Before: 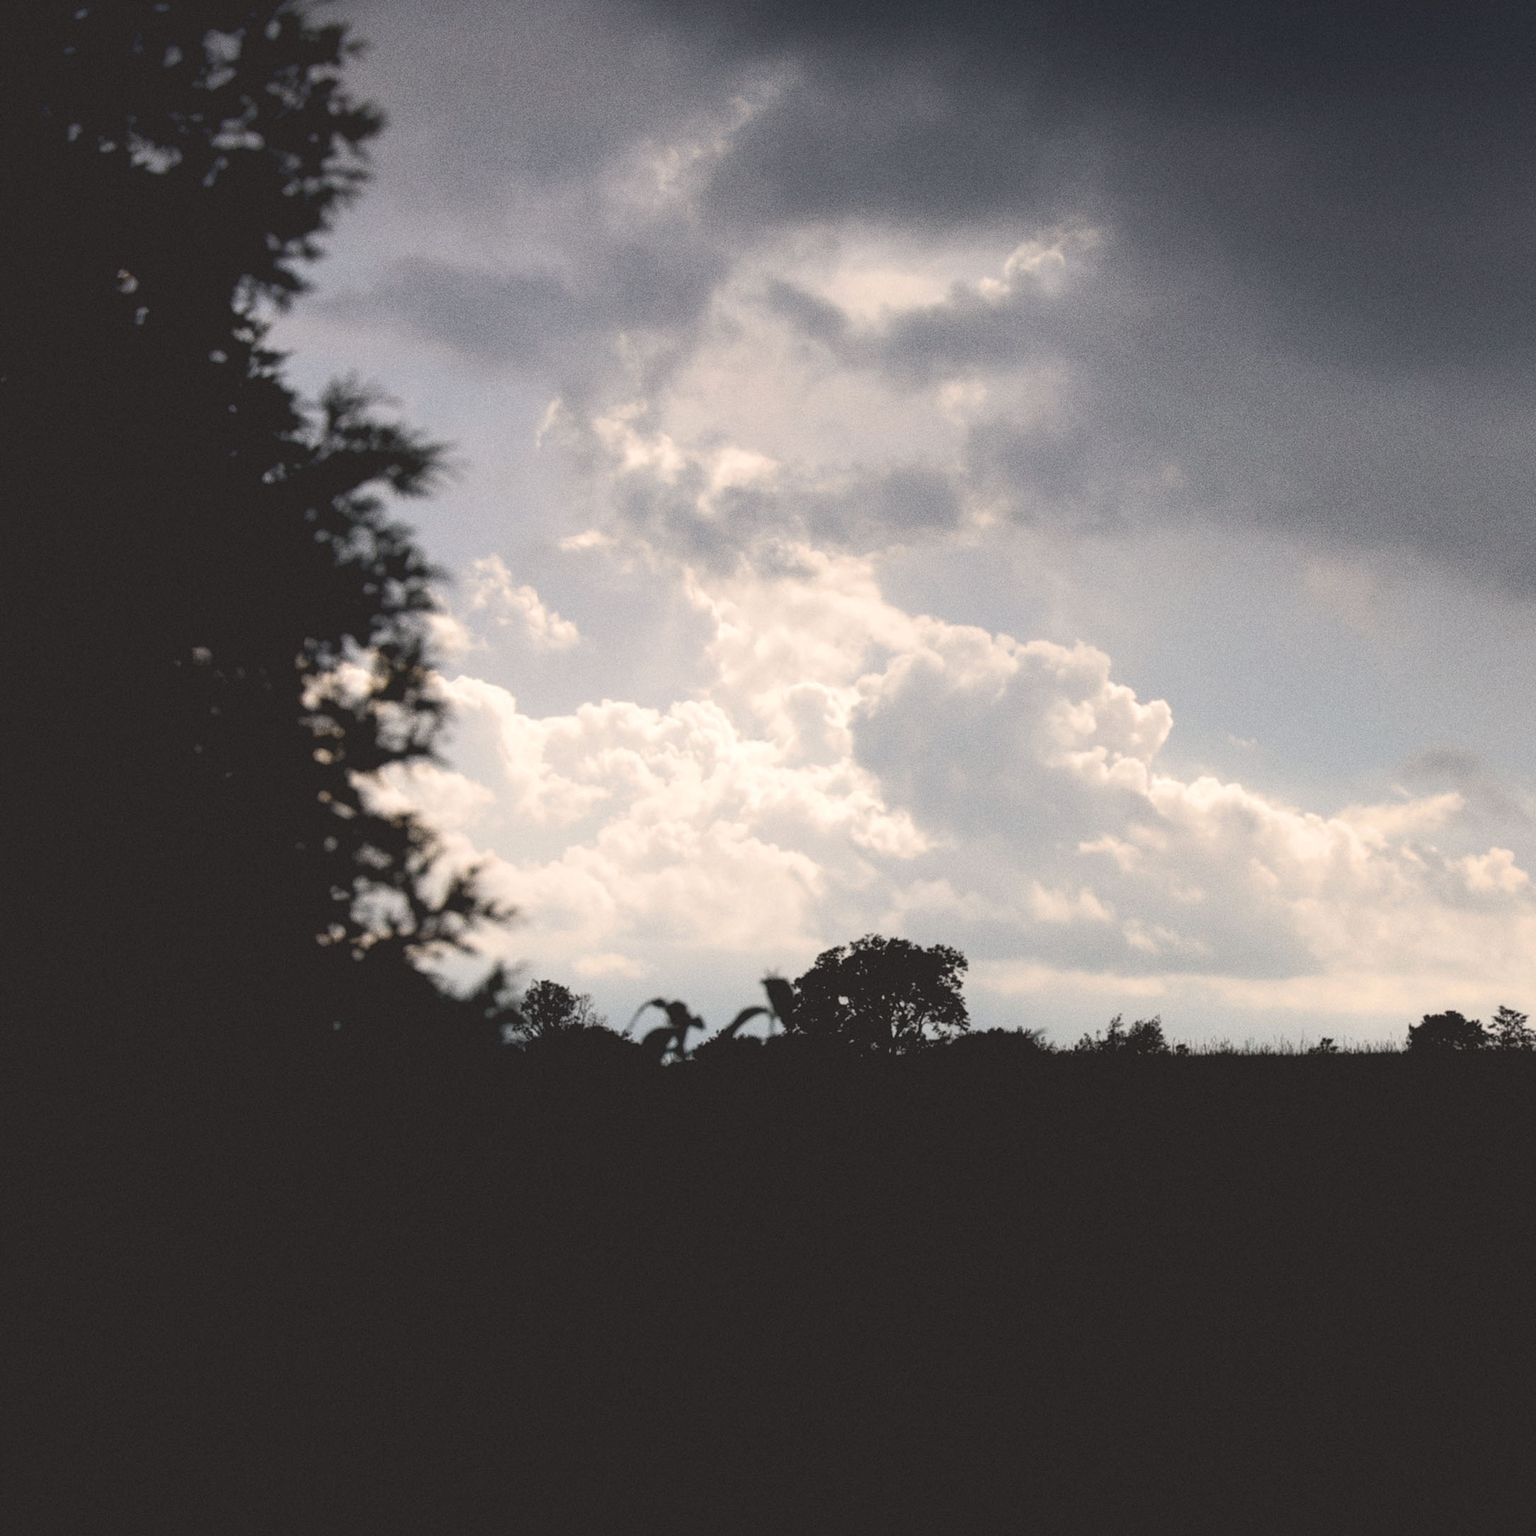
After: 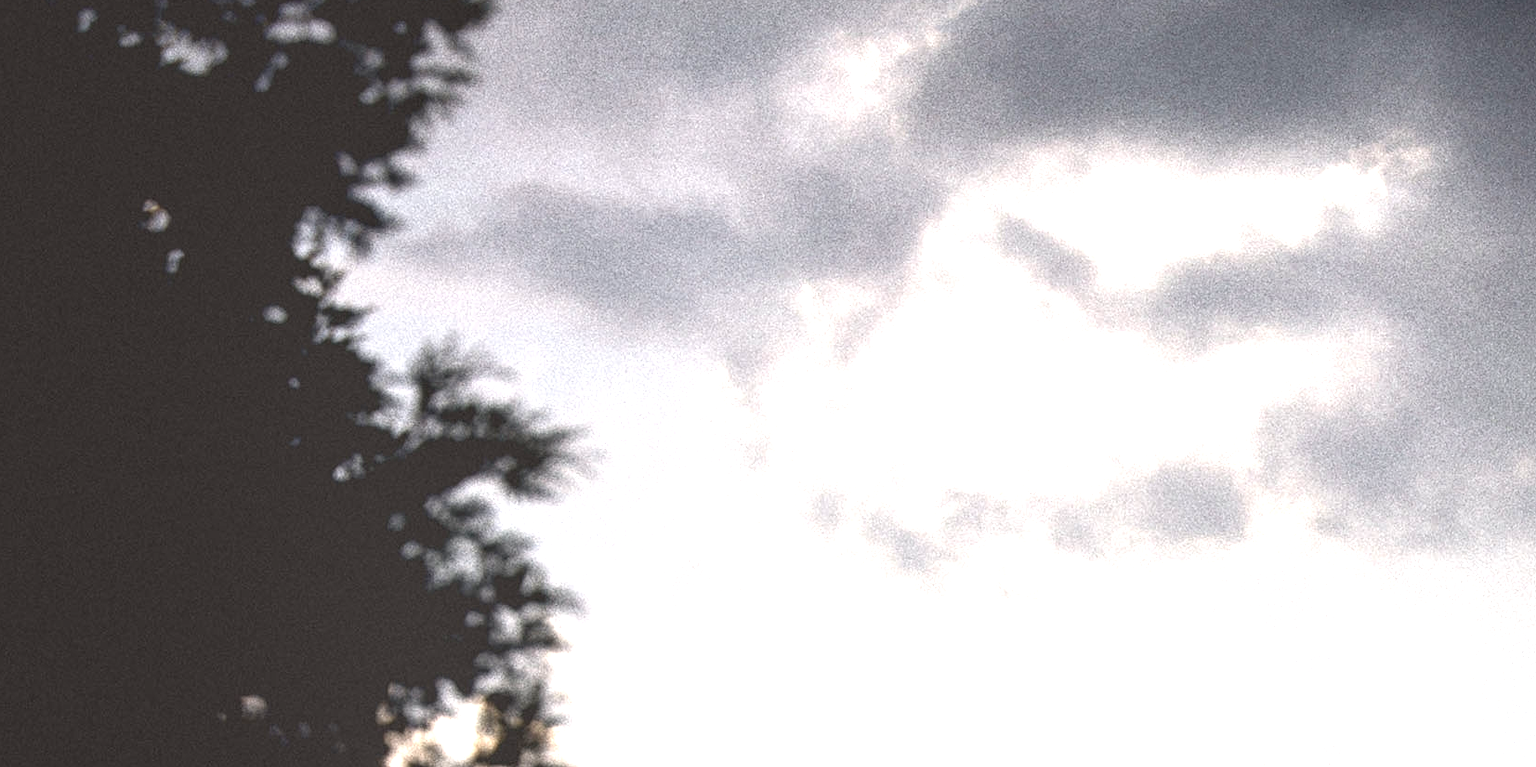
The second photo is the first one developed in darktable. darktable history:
crop: left 0.579%, top 7.627%, right 23.167%, bottom 54.275%
exposure: exposure 1.2 EV, compensate highlight preservation false
contrast brightness saturation: brightness -0.09
local contrast: on, module defaults
